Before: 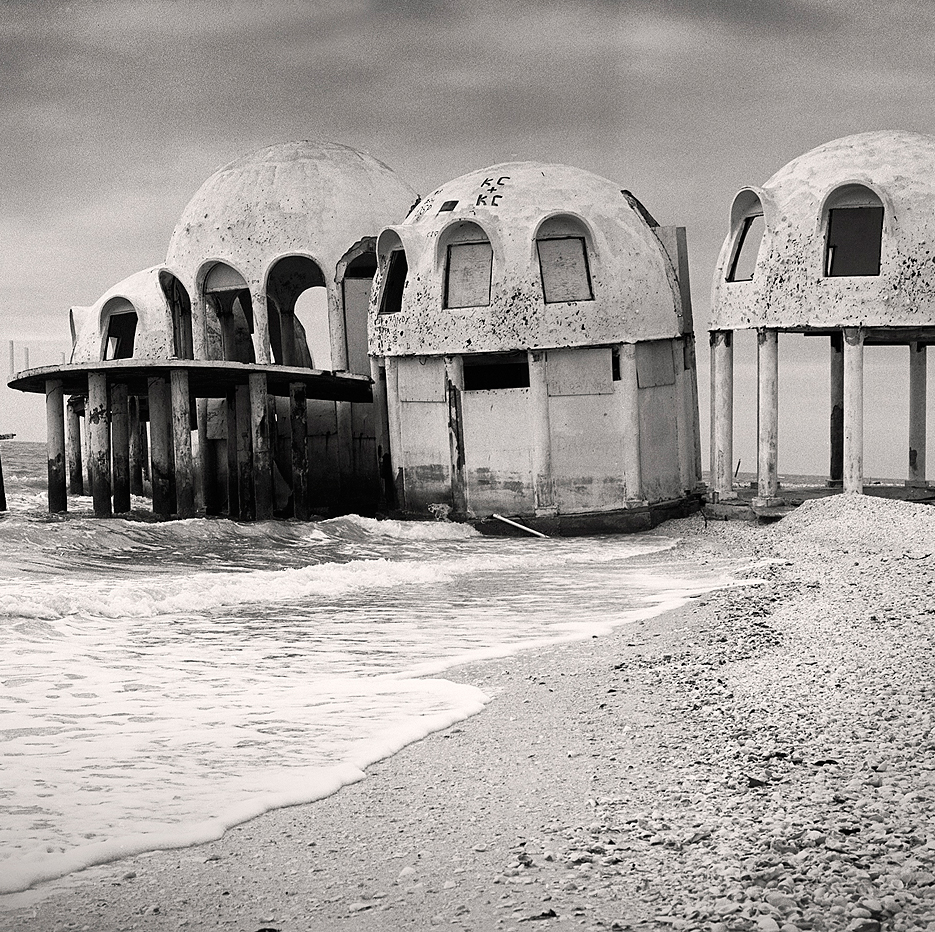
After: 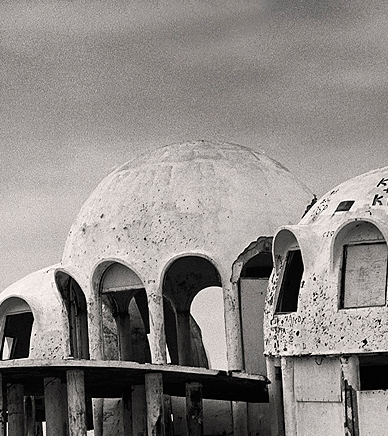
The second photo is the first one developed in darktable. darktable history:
crop and rotate: left 11.212%, top 0.051%, right 47.241%, bottom 53.089%
